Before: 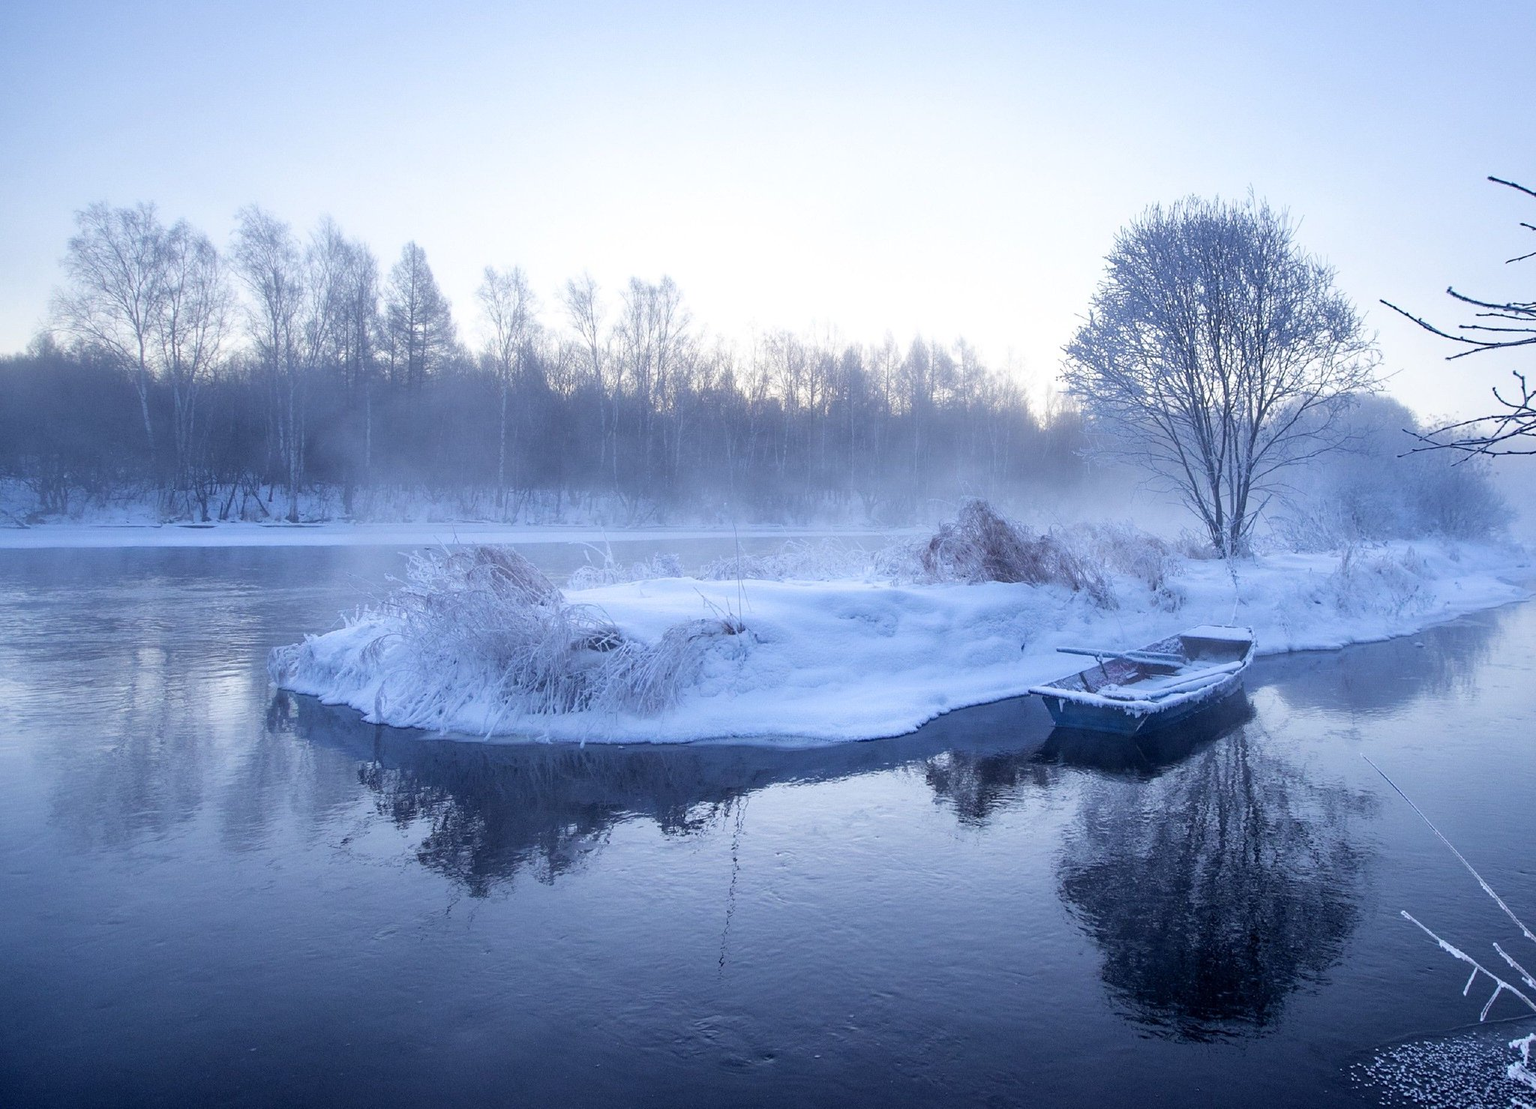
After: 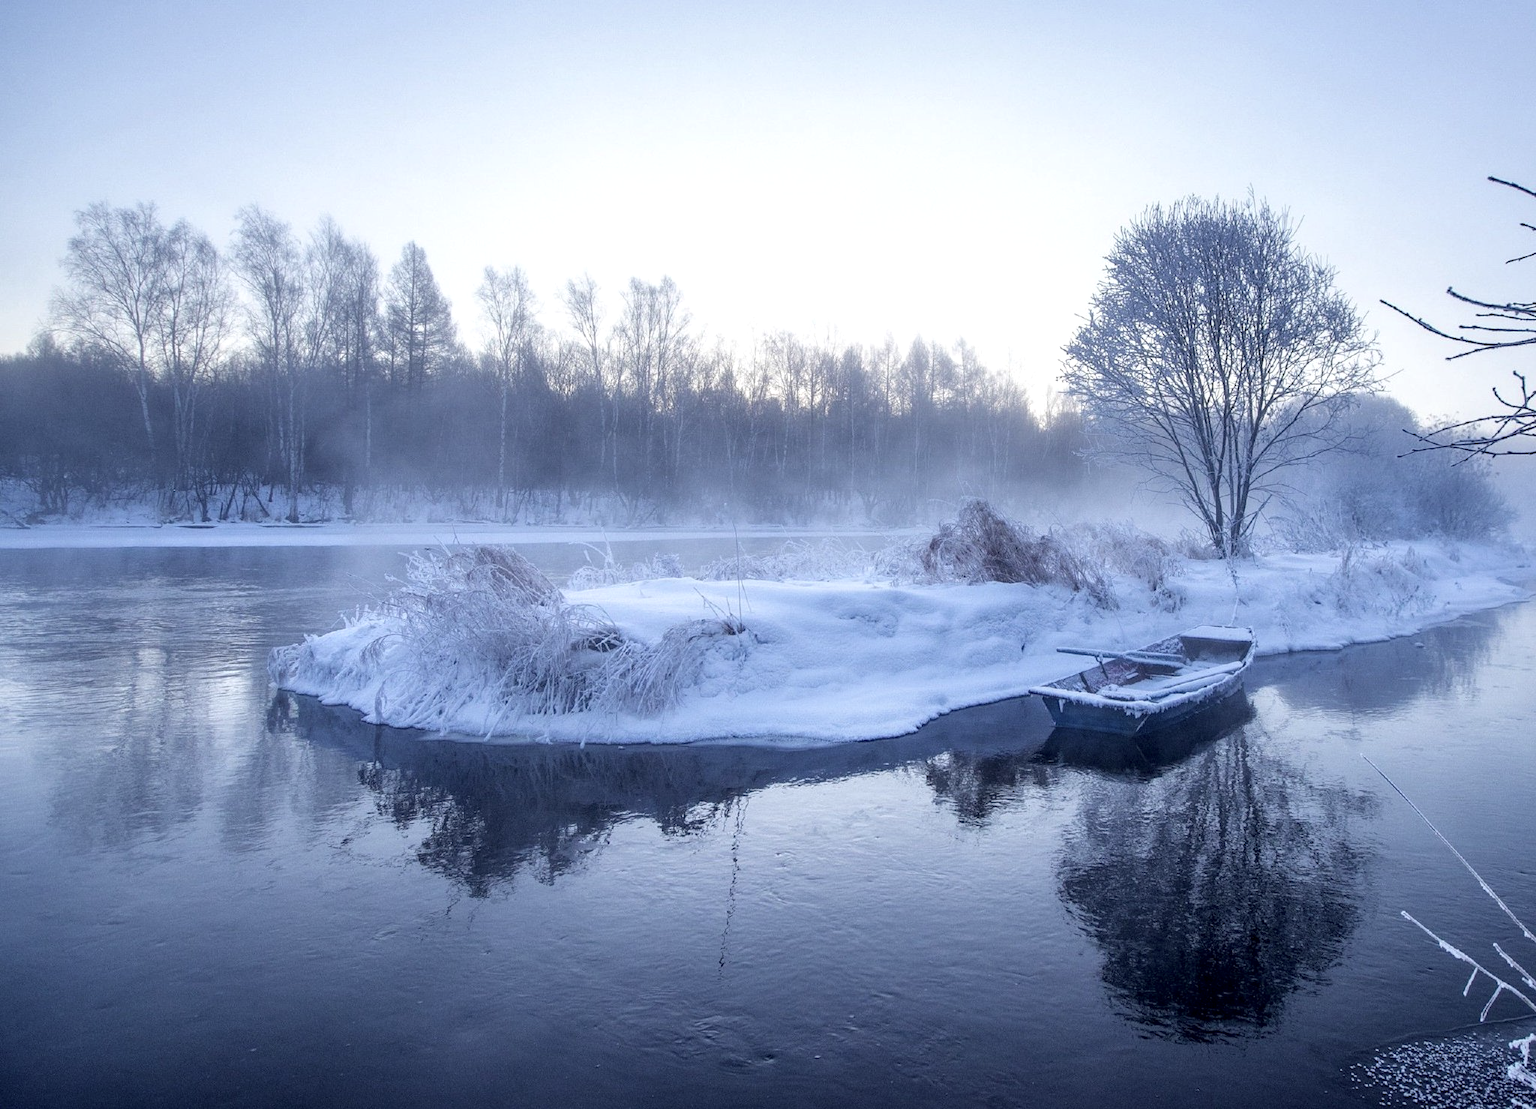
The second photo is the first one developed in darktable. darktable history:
base curve: preserve colors none
contrast brightness saturation: saturation -0.153
local contrast: on, module defaults
tone equalizer: on, module defaults
